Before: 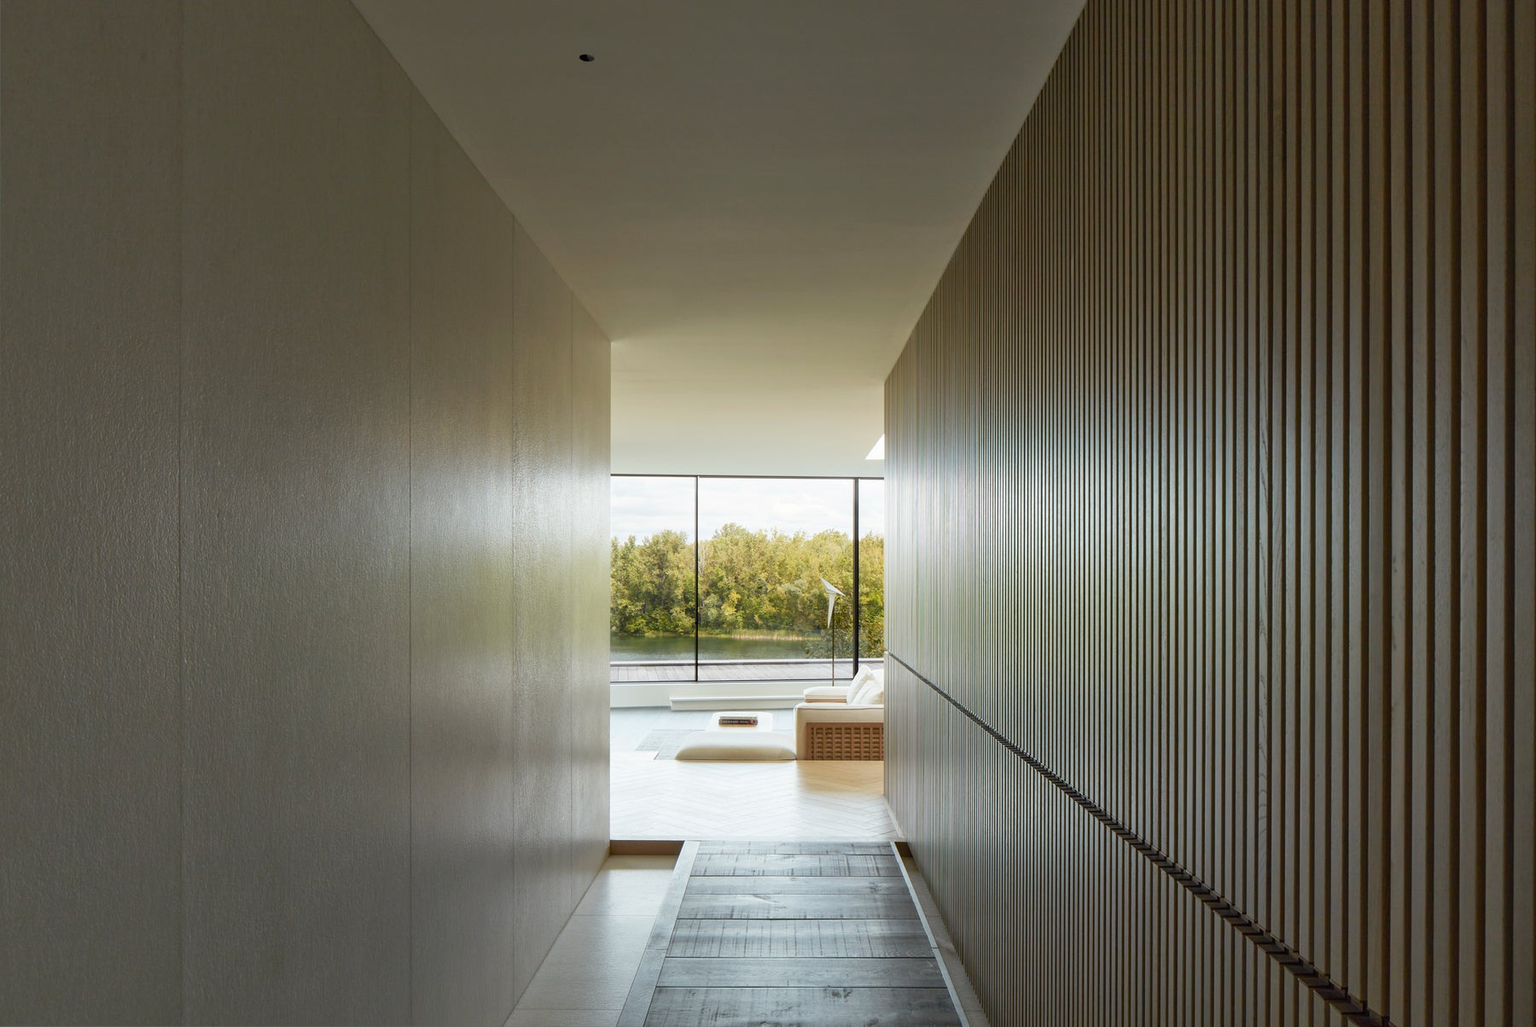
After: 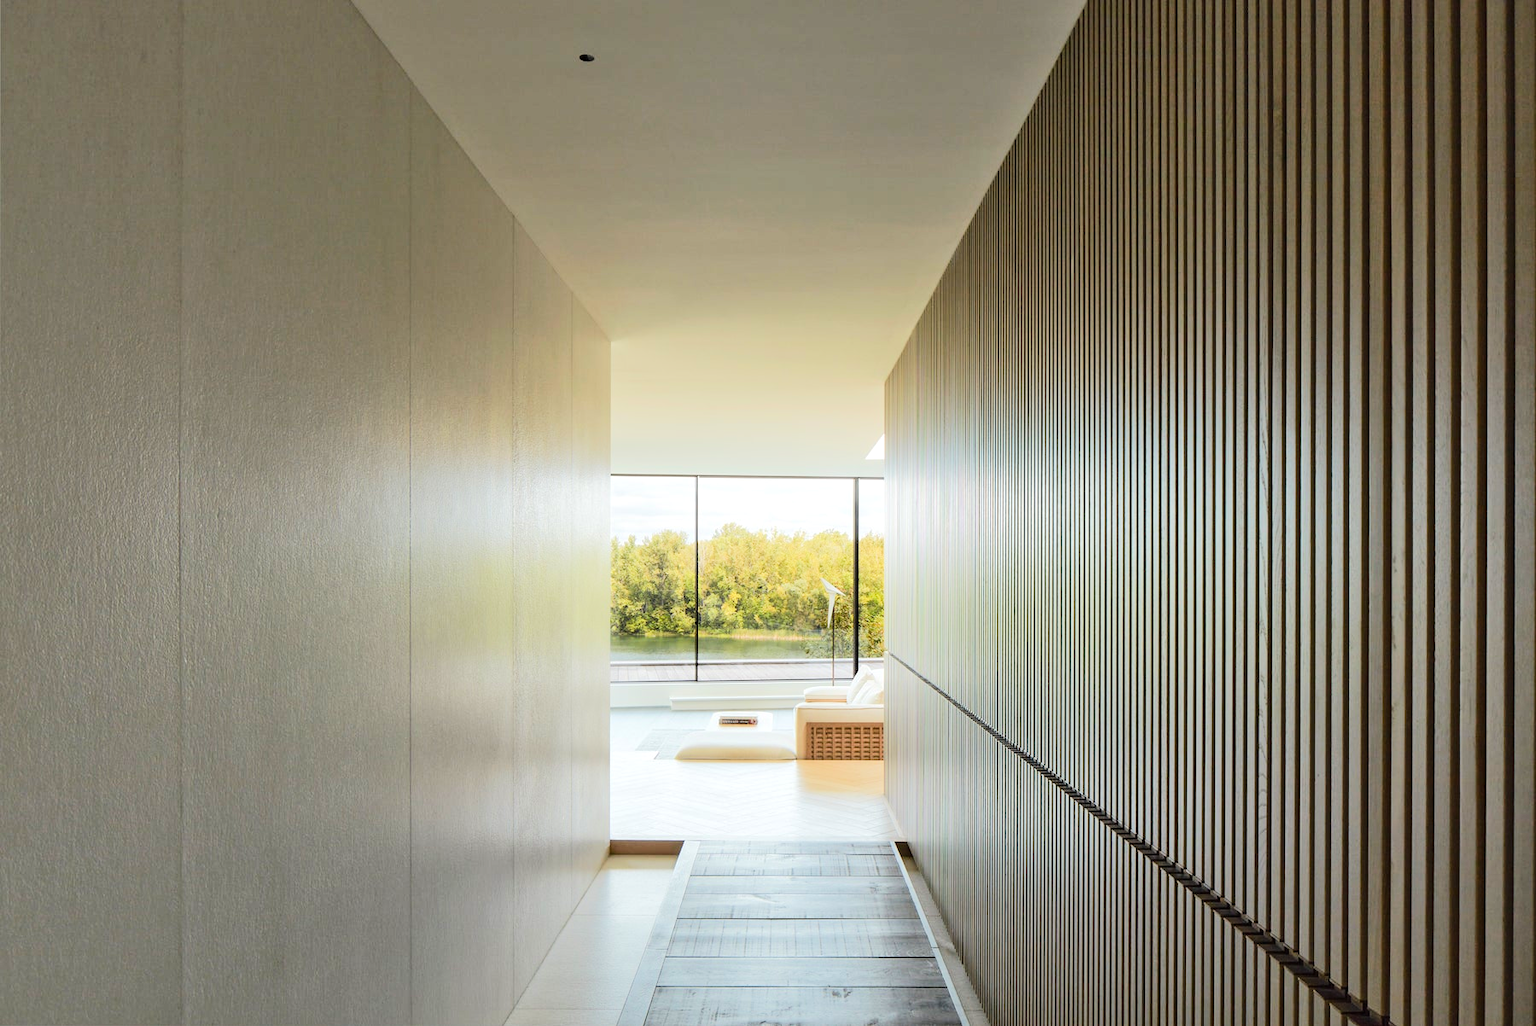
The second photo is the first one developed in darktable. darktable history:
tone equalizer: -7 EV 0.155 EV, -6 EV 0.575 EV, -5 EV 1.13 EV, -4 EV 1.34 EV, -3 EV 1.18 EV, -2 EV 0.6 EV, -1 EV 0.156 EV, edges refinement/feathering 500, mask exposure compensation -1.57 EV, preserve details no
